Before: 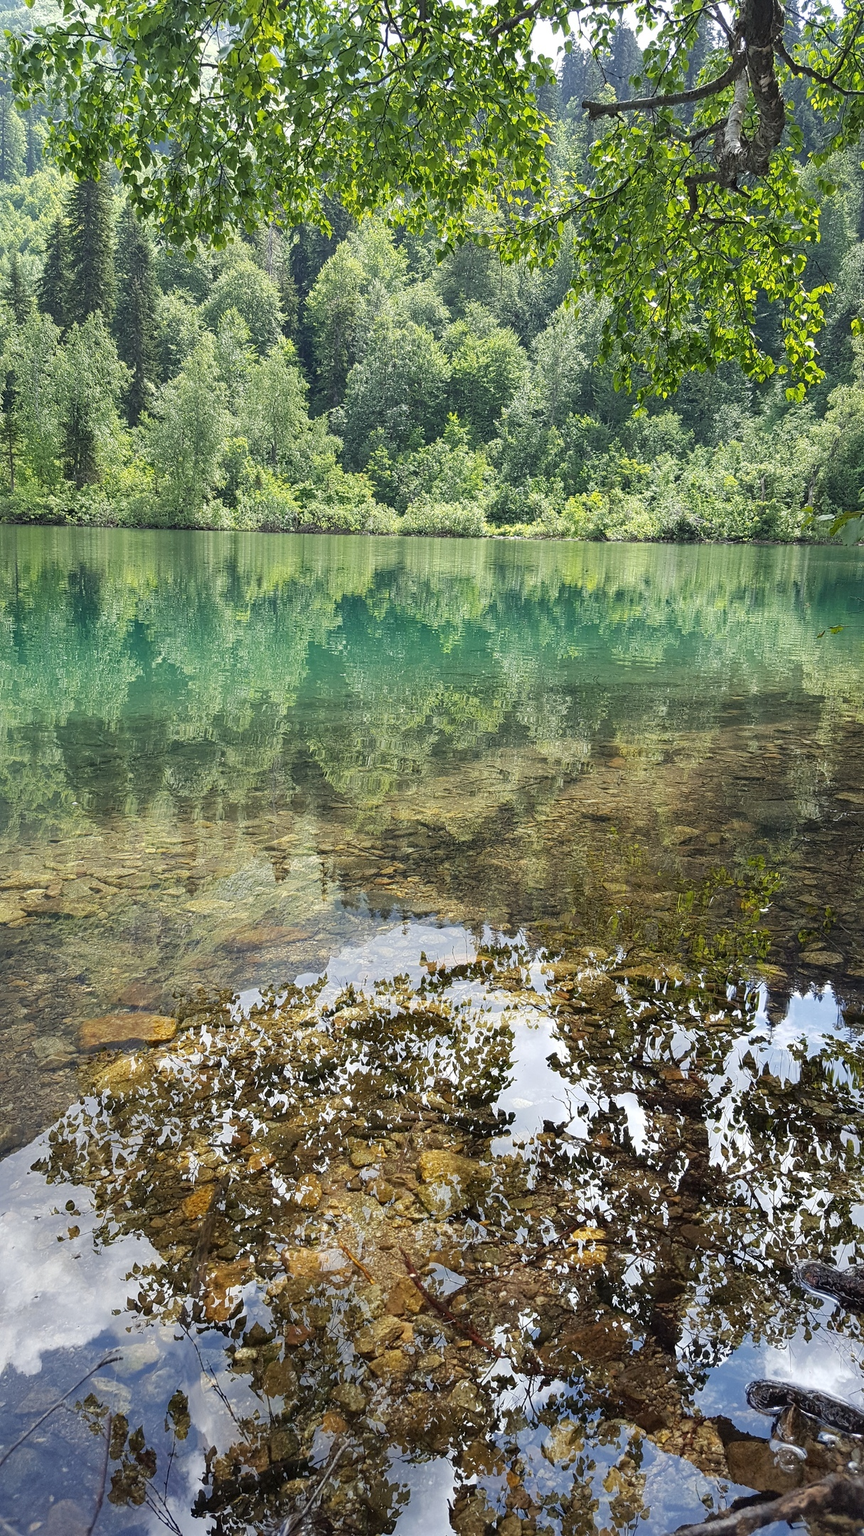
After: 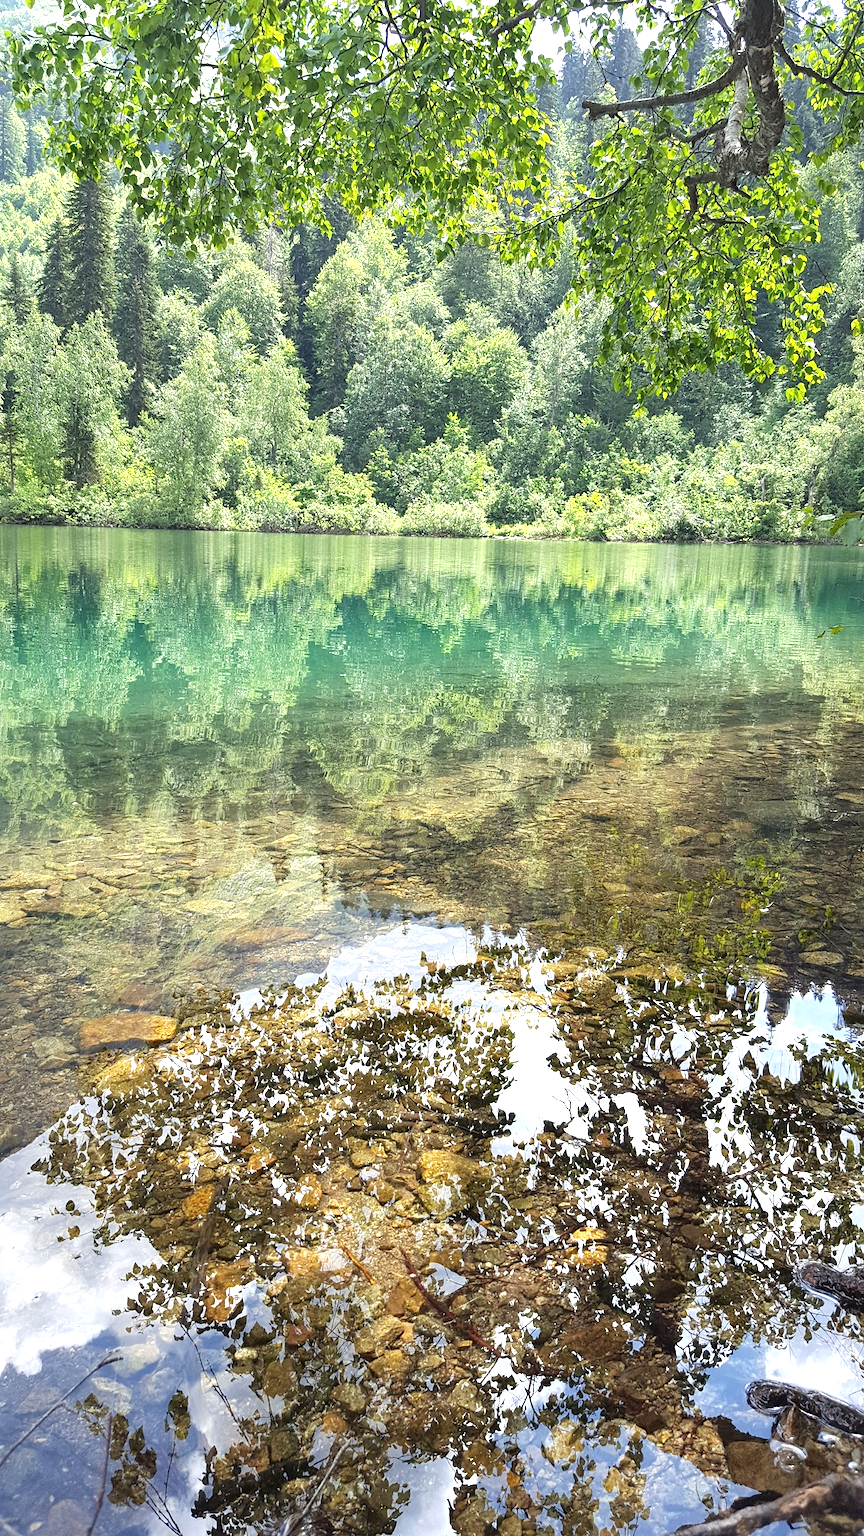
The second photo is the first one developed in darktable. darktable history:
exposure: exposure 0.765 EV, compensate exposure bias true, compensate highlight preservation false
